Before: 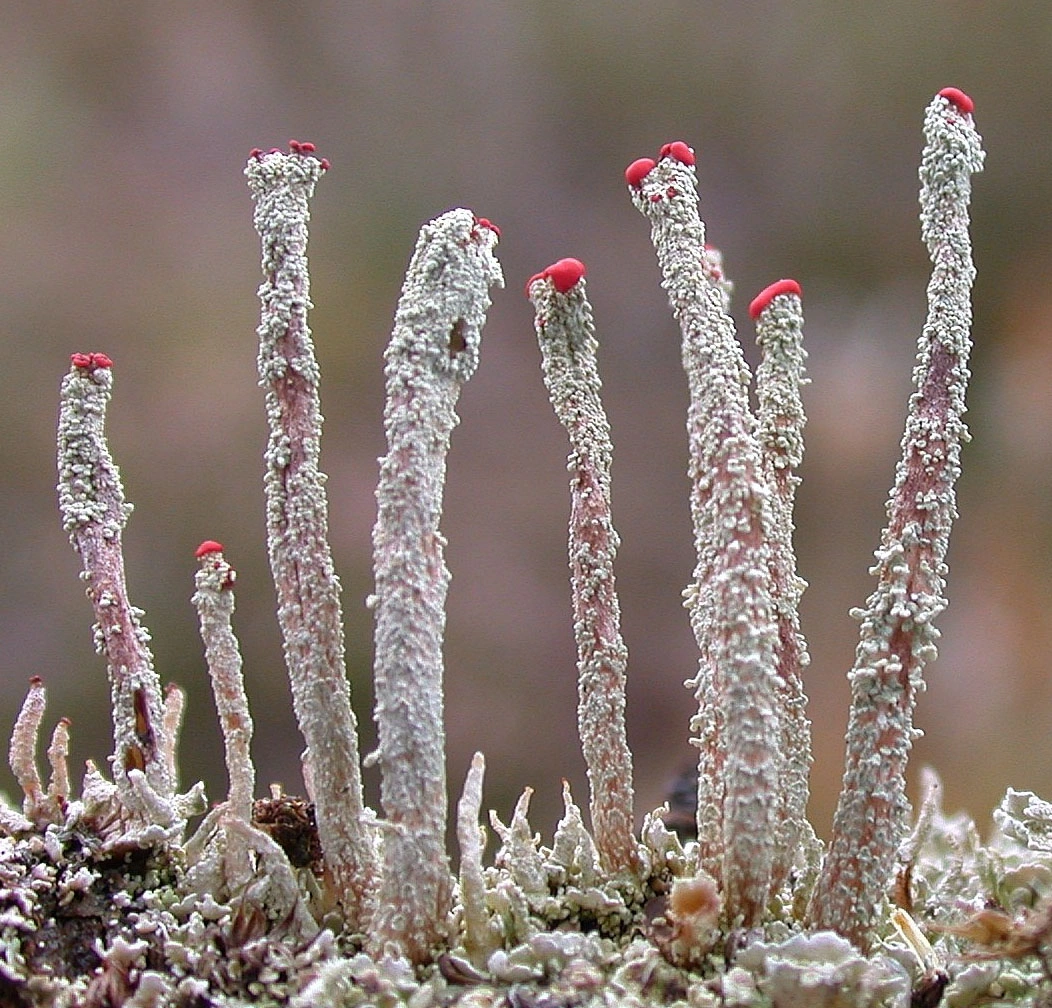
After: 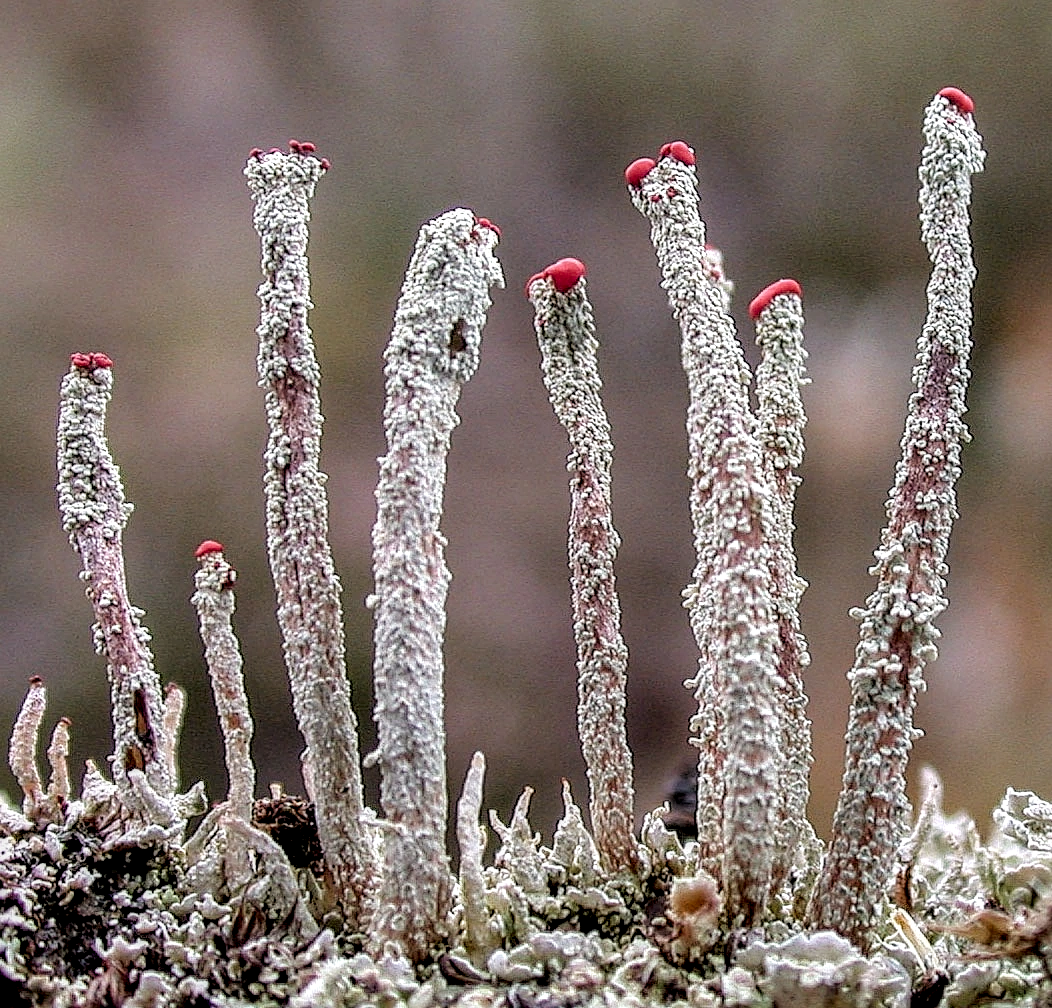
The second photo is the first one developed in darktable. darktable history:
filmic rgb: black relative exposure -4.88 EV, hardness 2.82
local contrast: highlights 19%, detail 186%
sharpen: radius 2.529, amount 0.323
